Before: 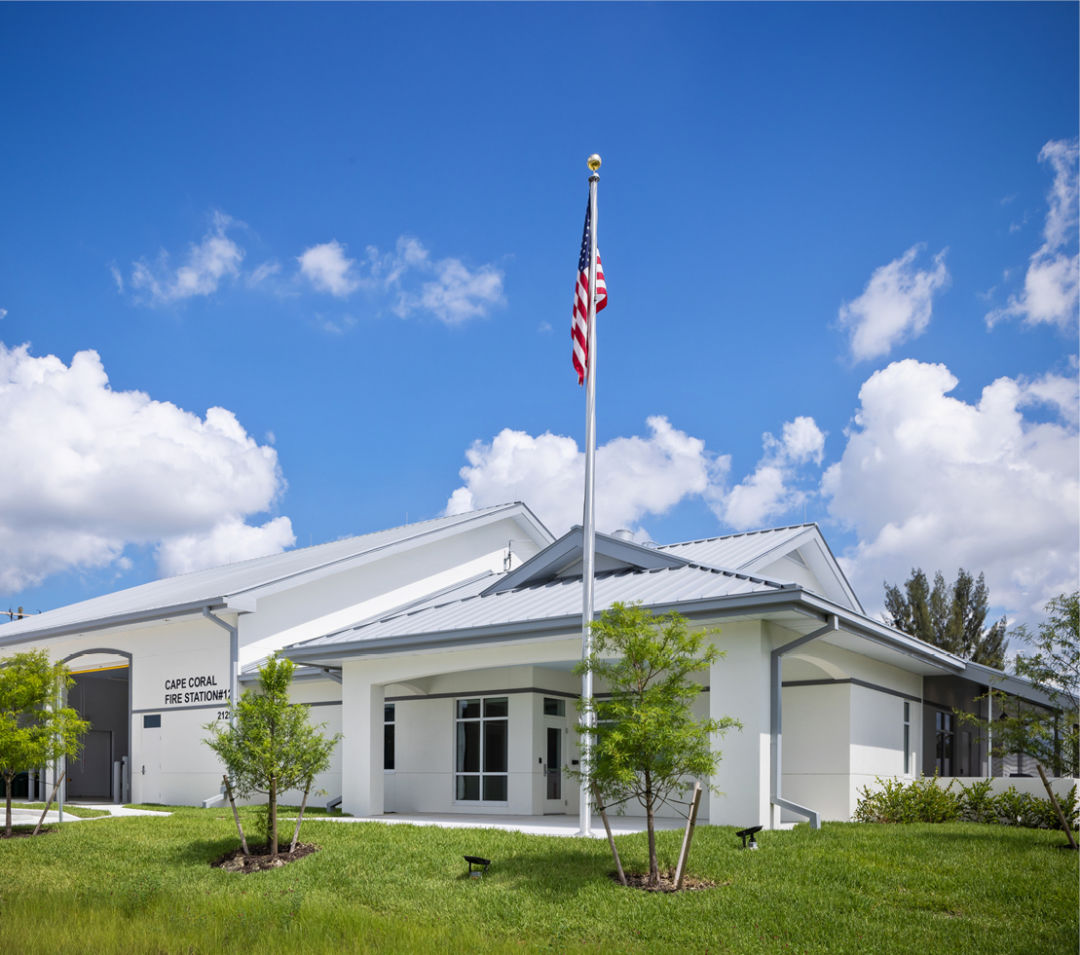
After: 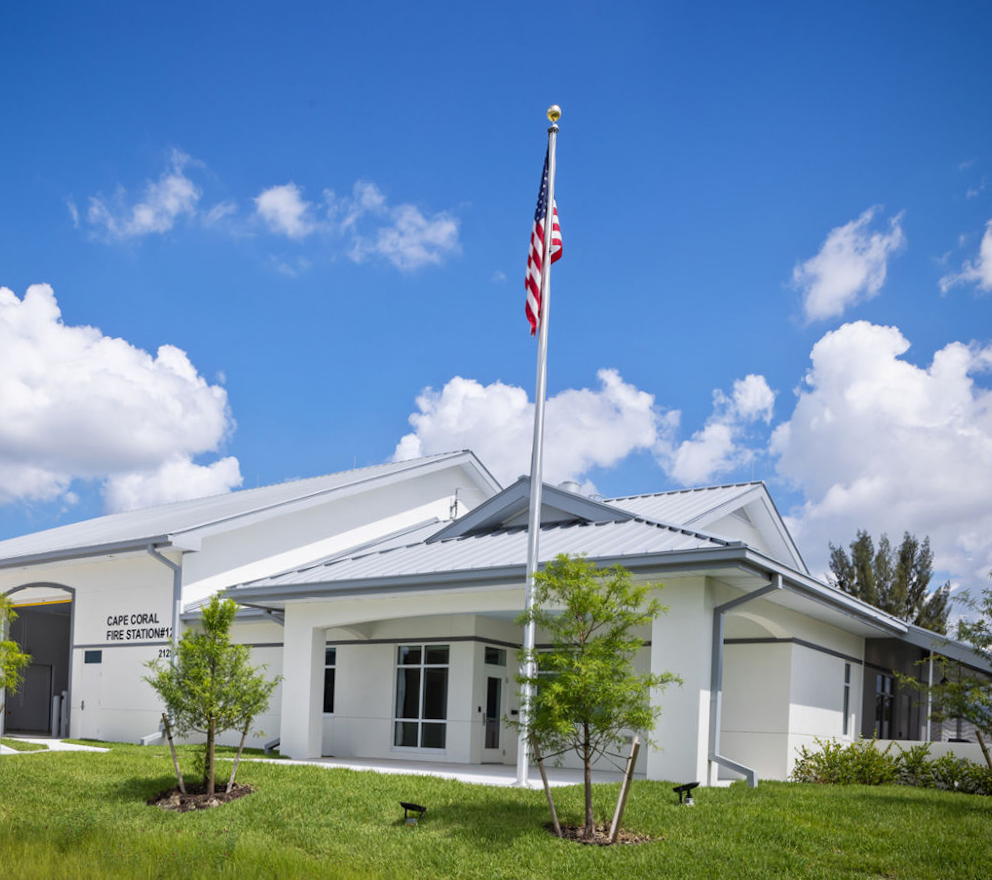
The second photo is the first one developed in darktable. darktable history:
crop and rotate: angle -1.96°, left 3.085%, top 3.678%, right 1.529%, bottom 0.668%
